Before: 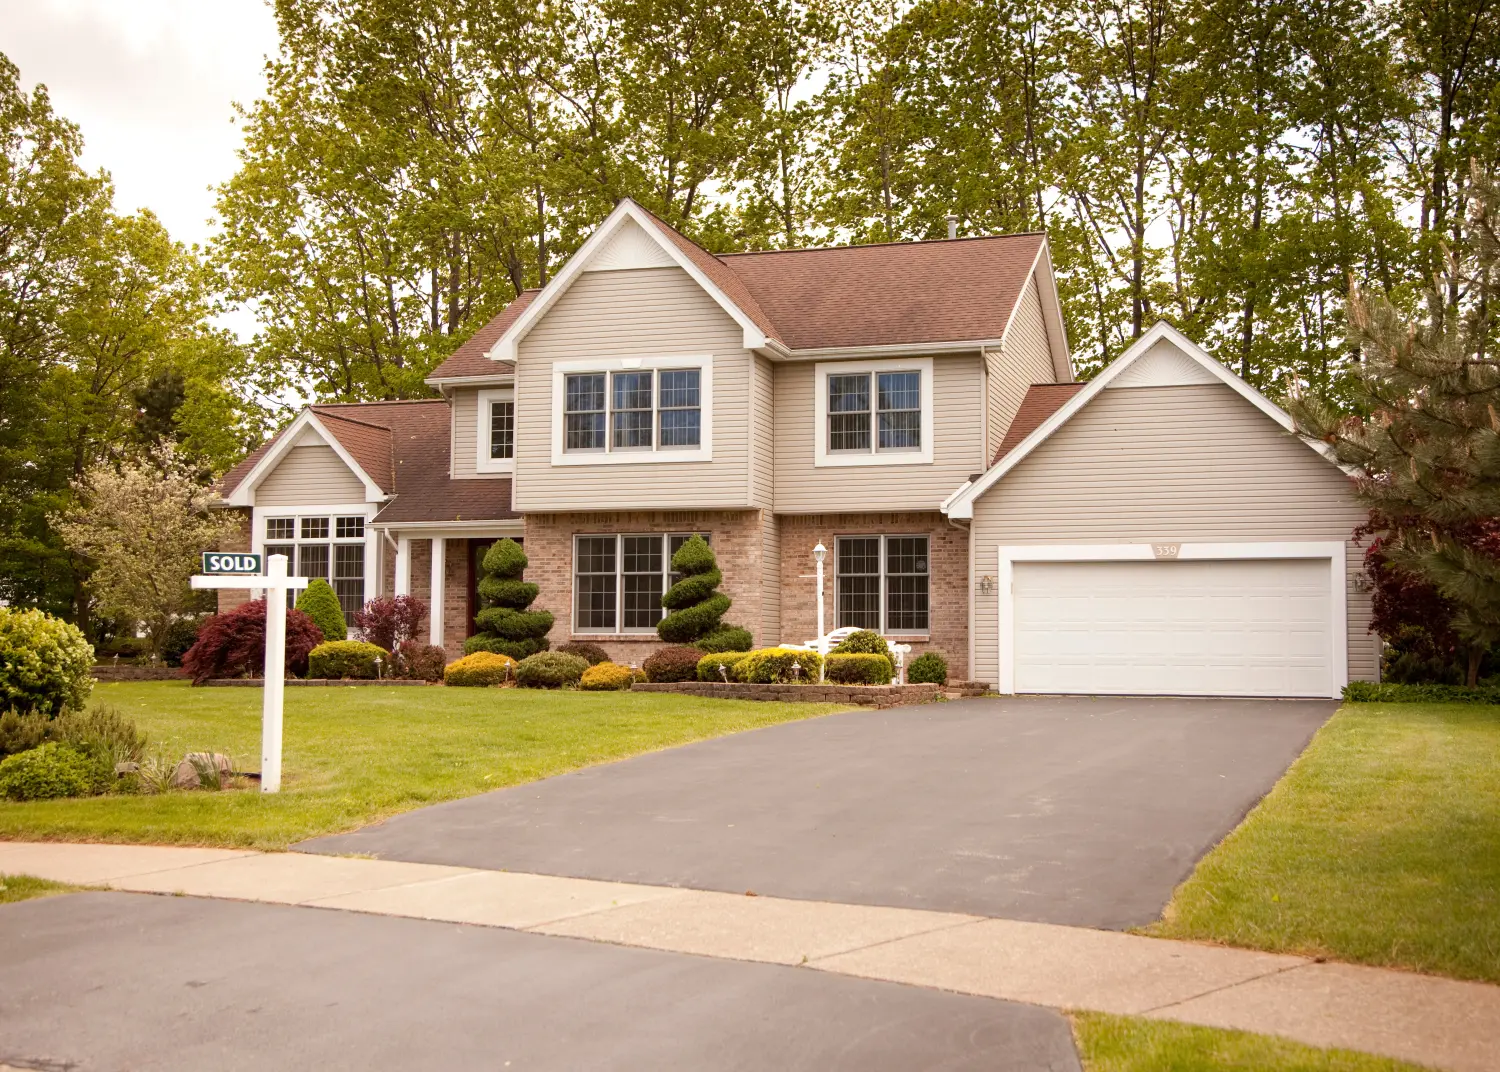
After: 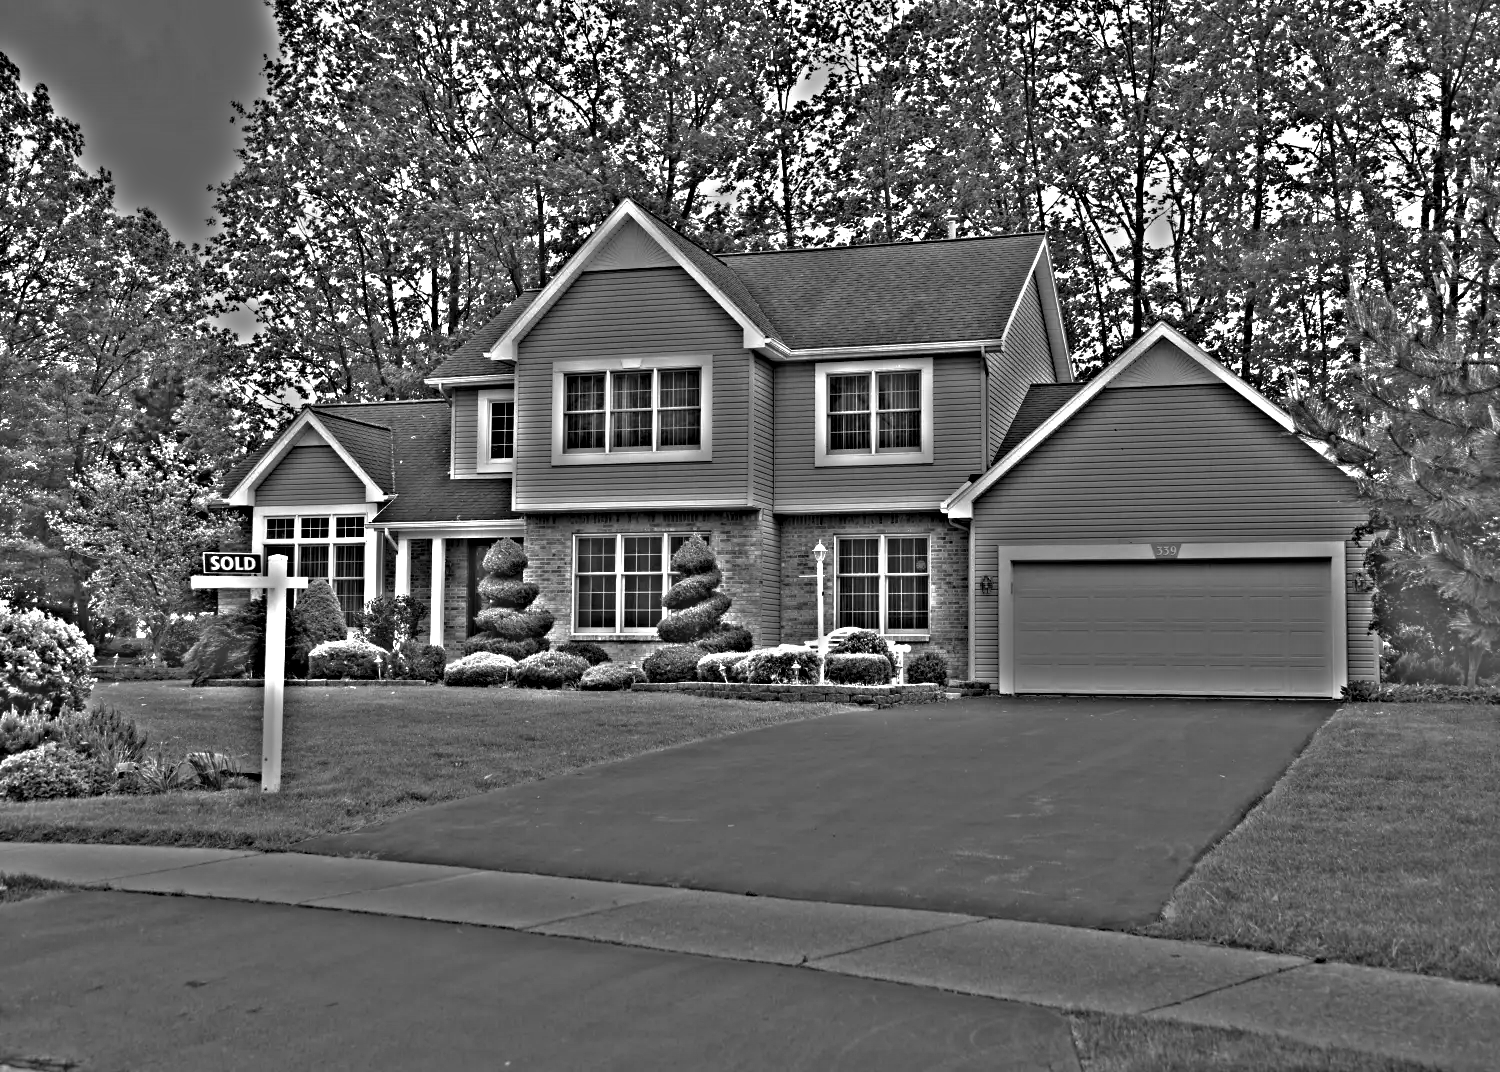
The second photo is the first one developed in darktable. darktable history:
base curve: curves: ch0 [(0, 0) (0.595, 0.418) (1, 1)], preserve colors none
highpass: sharpness 49.79%, contrast boost 49.79%
color contrast: green-magenta contrast 0.3, blue-yellow contrast 0.15
exposure: exposure -0.021 EV, compensate highlight preservation false
